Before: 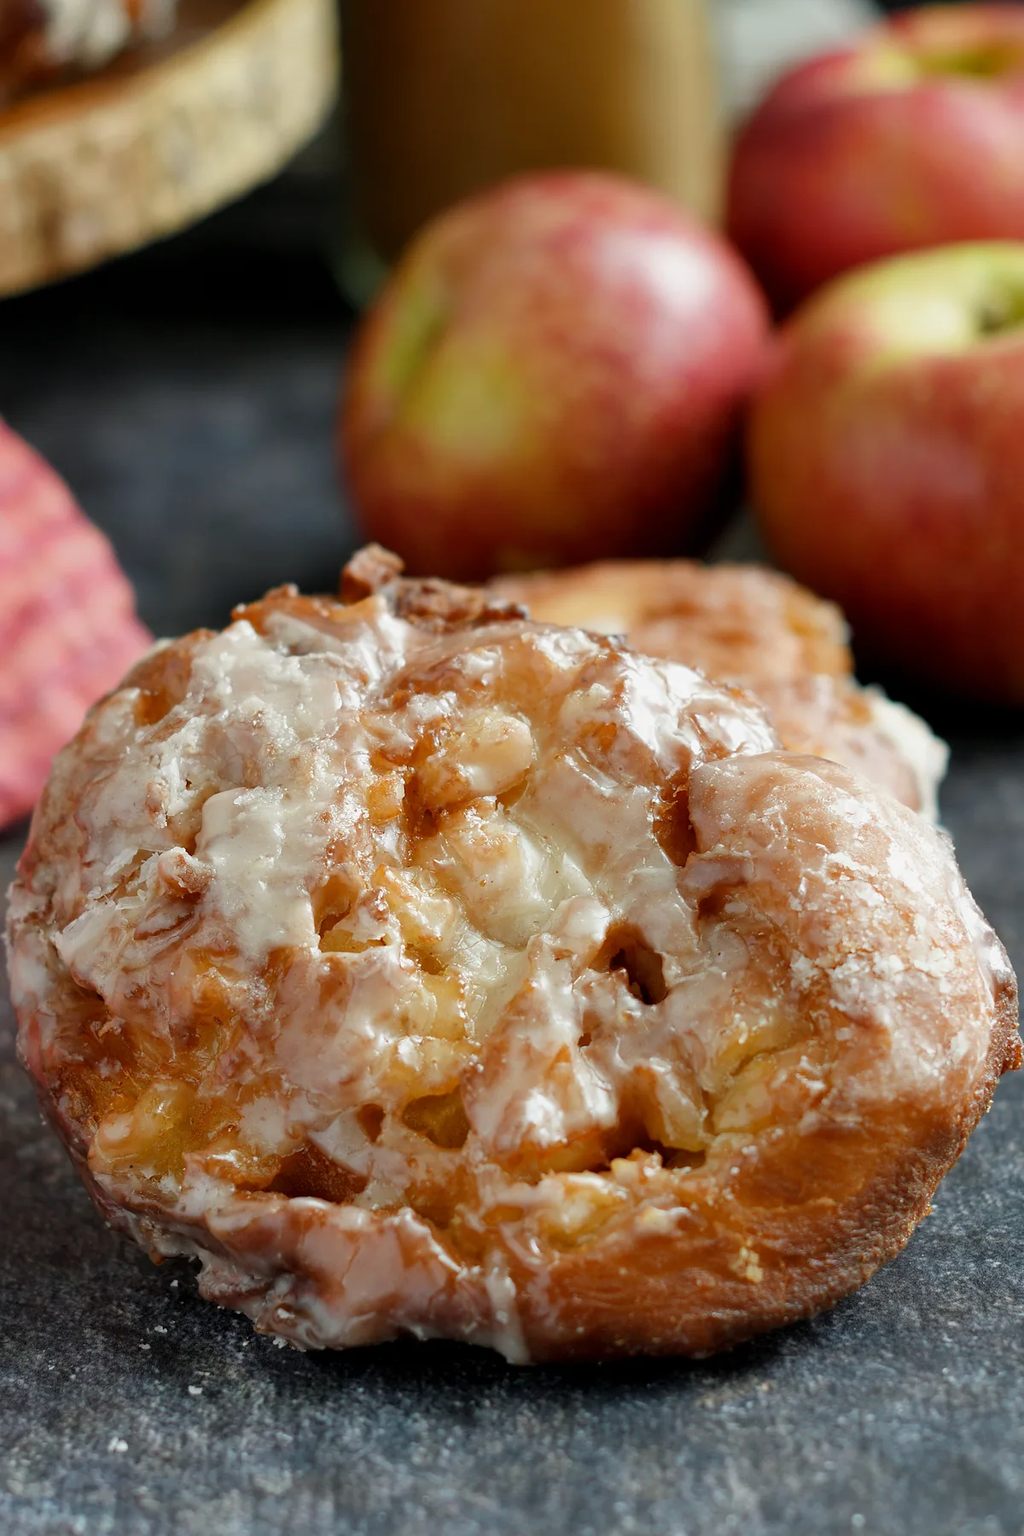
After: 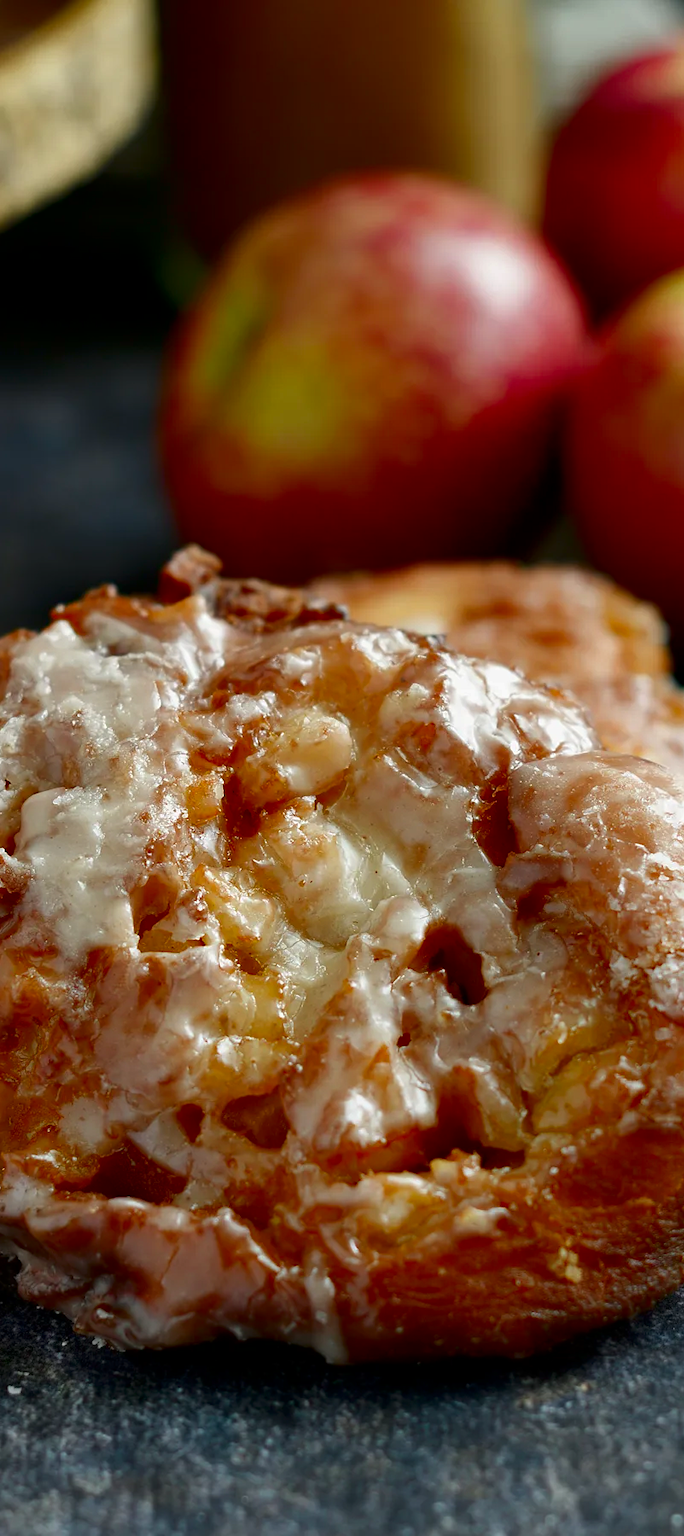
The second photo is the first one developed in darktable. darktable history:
contrast brightness saturation: brightness -0.25, saturation 0.2
crop and rotate: left 17.732%, right 15.423%
exposure: exposure 0.078 EV, compensate highlight preservation false
